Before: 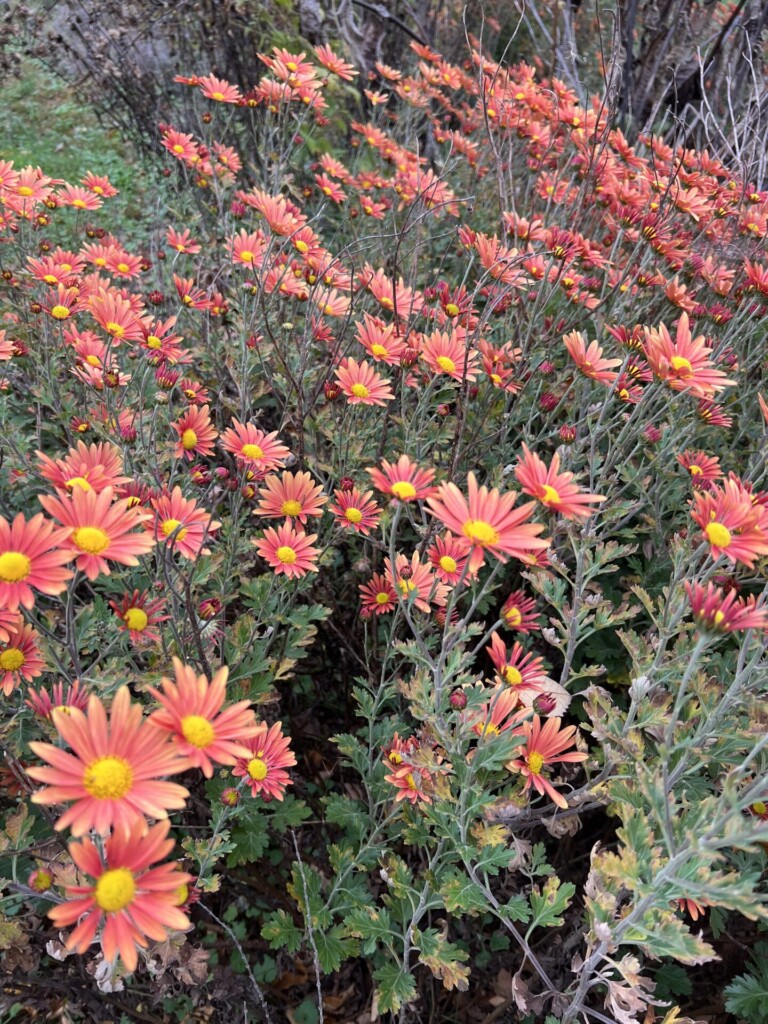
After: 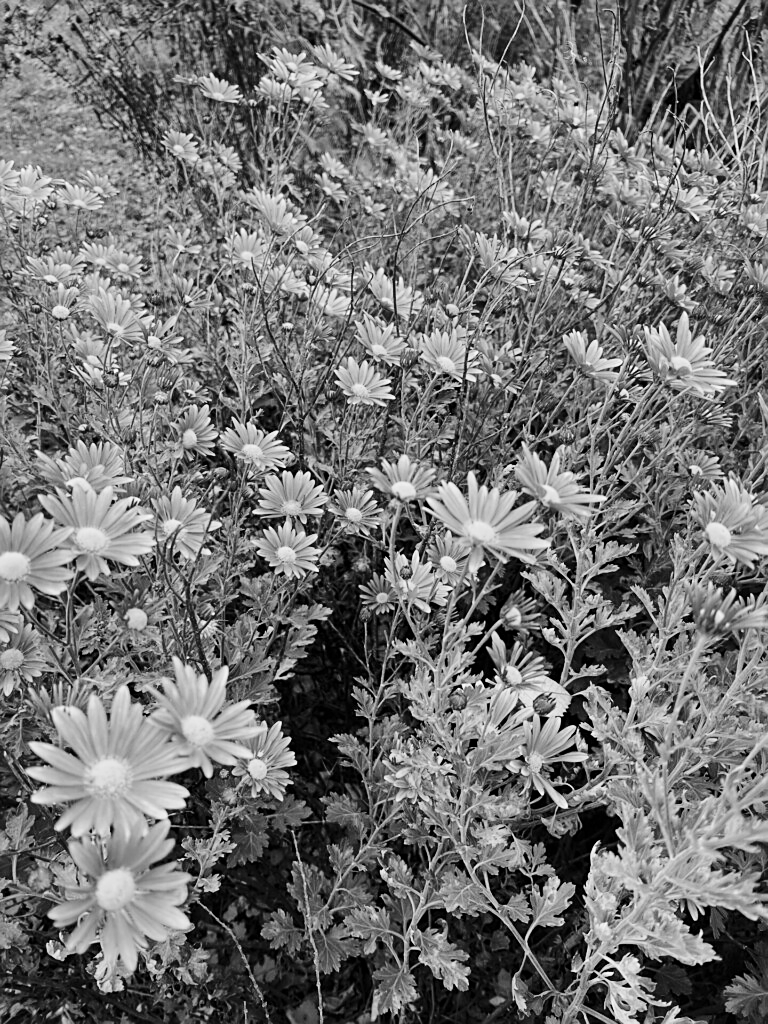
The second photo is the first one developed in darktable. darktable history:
sharpen: on, module defaults
base curve: curves: ch0 [(0, 0) (0.036, 0.025) (0.121, 0.166) (0.206, 0.329) (0.605, 0.79) (1, 1)], preserve colors none
shadows and highlights: shadows 25, white point adjustment -3, highlights -30
monochrome: a 32, b 64, size 2.3
white balance: red 1.004, blue 1.024
